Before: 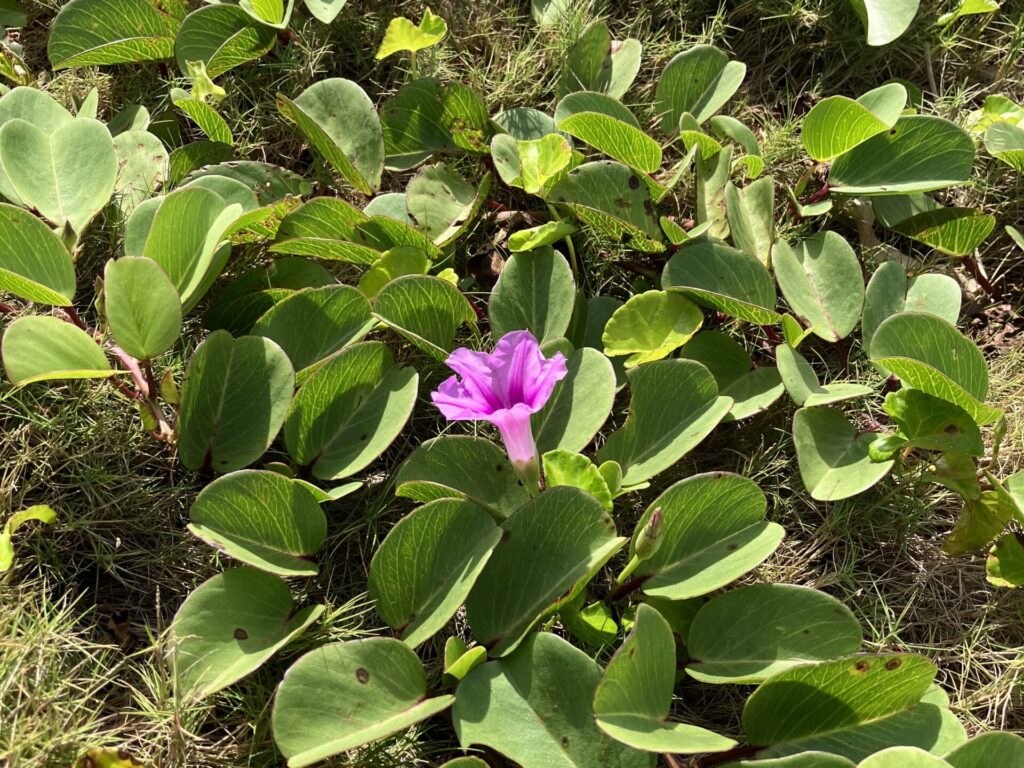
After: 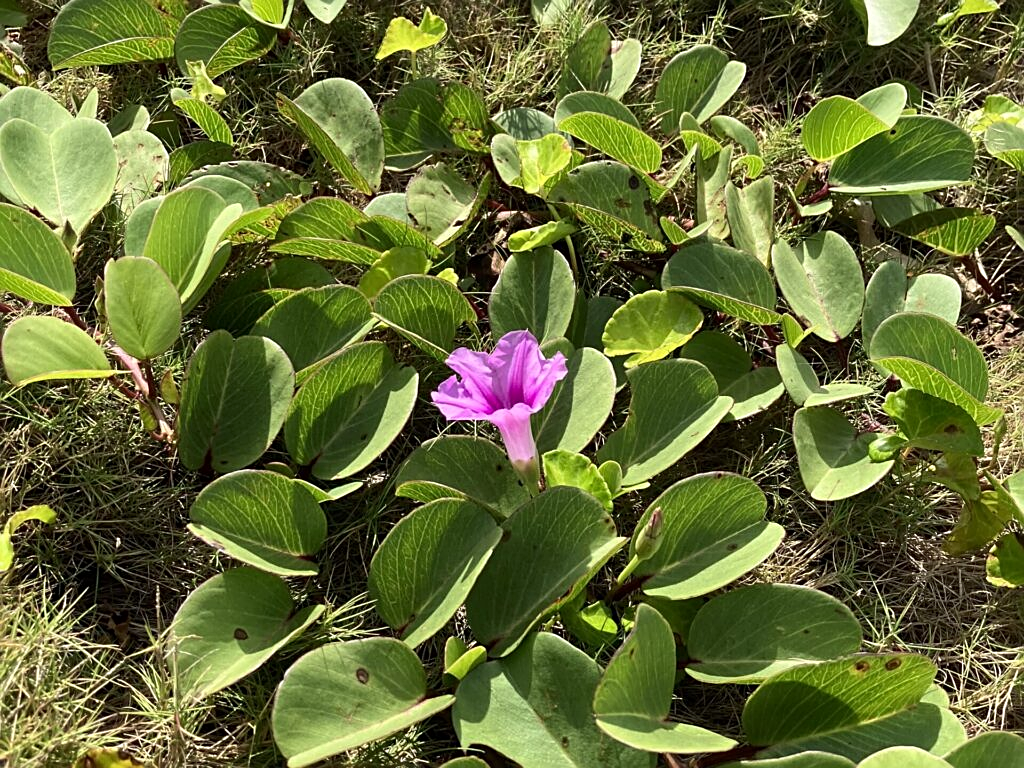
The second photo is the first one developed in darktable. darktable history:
local contrast: mode bilateral grid, contrast 15, coarseness 36, detail 105%, midtone range 0.2
sharpen: on, module defaults
contrast brightness saturation: contrast 0.07
